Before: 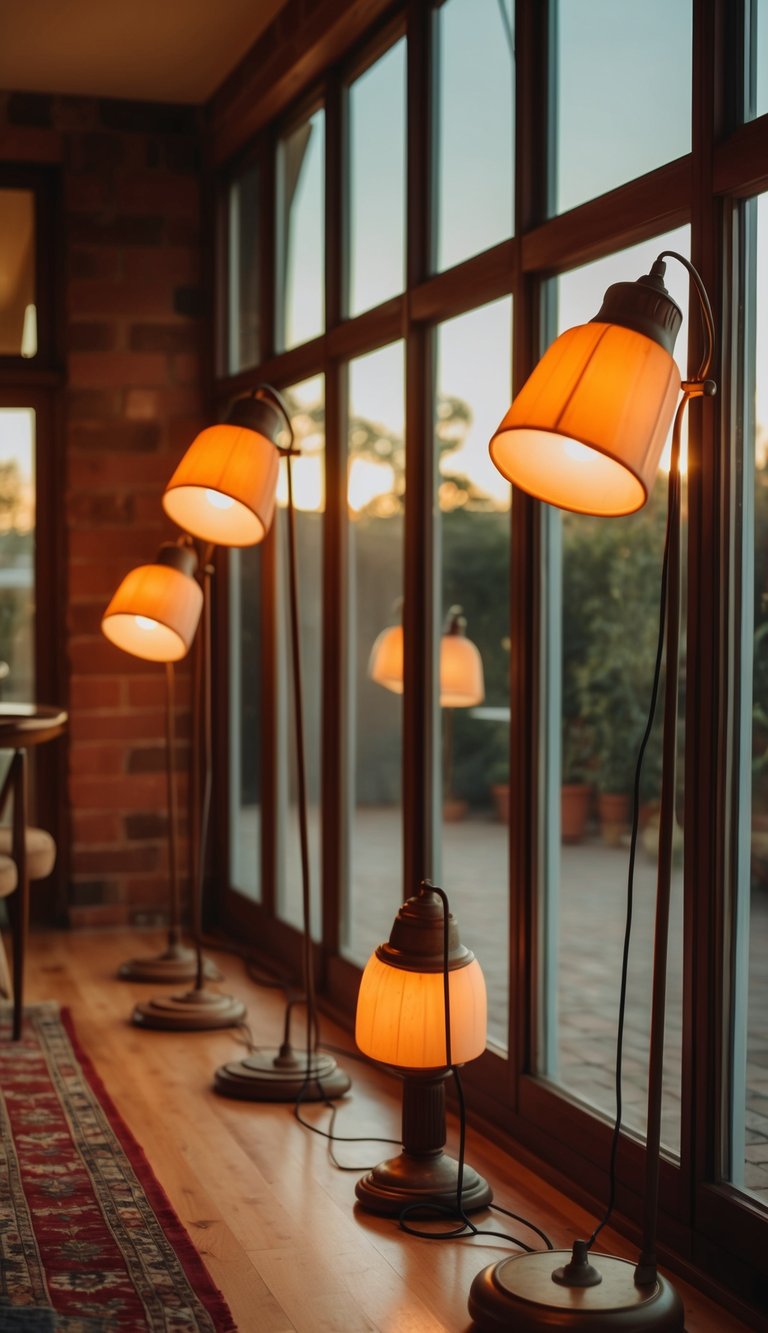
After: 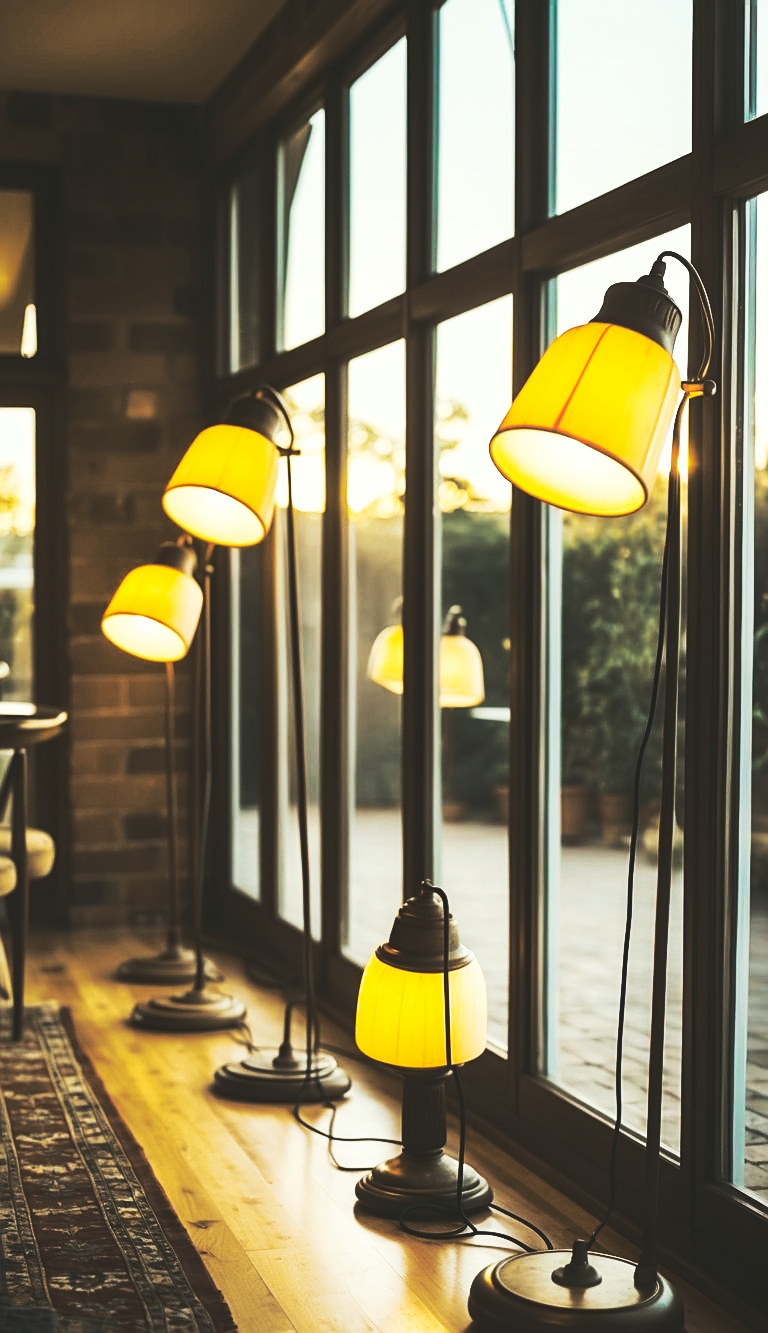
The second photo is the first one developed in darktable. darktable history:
sharpen: on, module defaults
shadows and highlights: shadows -23.08, highlights 46.15, soften with gaussian
tone curve: curves: ch1 [(0, 0) (0.173, 0.145) (0.467, 0.477) (0.808, 0.611) (1, 1)]; ch2 [(0, 0) (0.255, 0.314) (0.498, 0.509) (0.694, 0.64) (1, 1)], color space Lab, independent channels, preserve colors none
contrast brightness saturation: contrast 0.1, brightness 0.03, saturation 0.09
base curve: curves: ch0 [(0, 0.015) (0.085, 0.116) (0.134, 0.298) (0.19, 0.545) (0.296, 0.764) (0.599, 0.982) (1, 1)], preserve colors none
